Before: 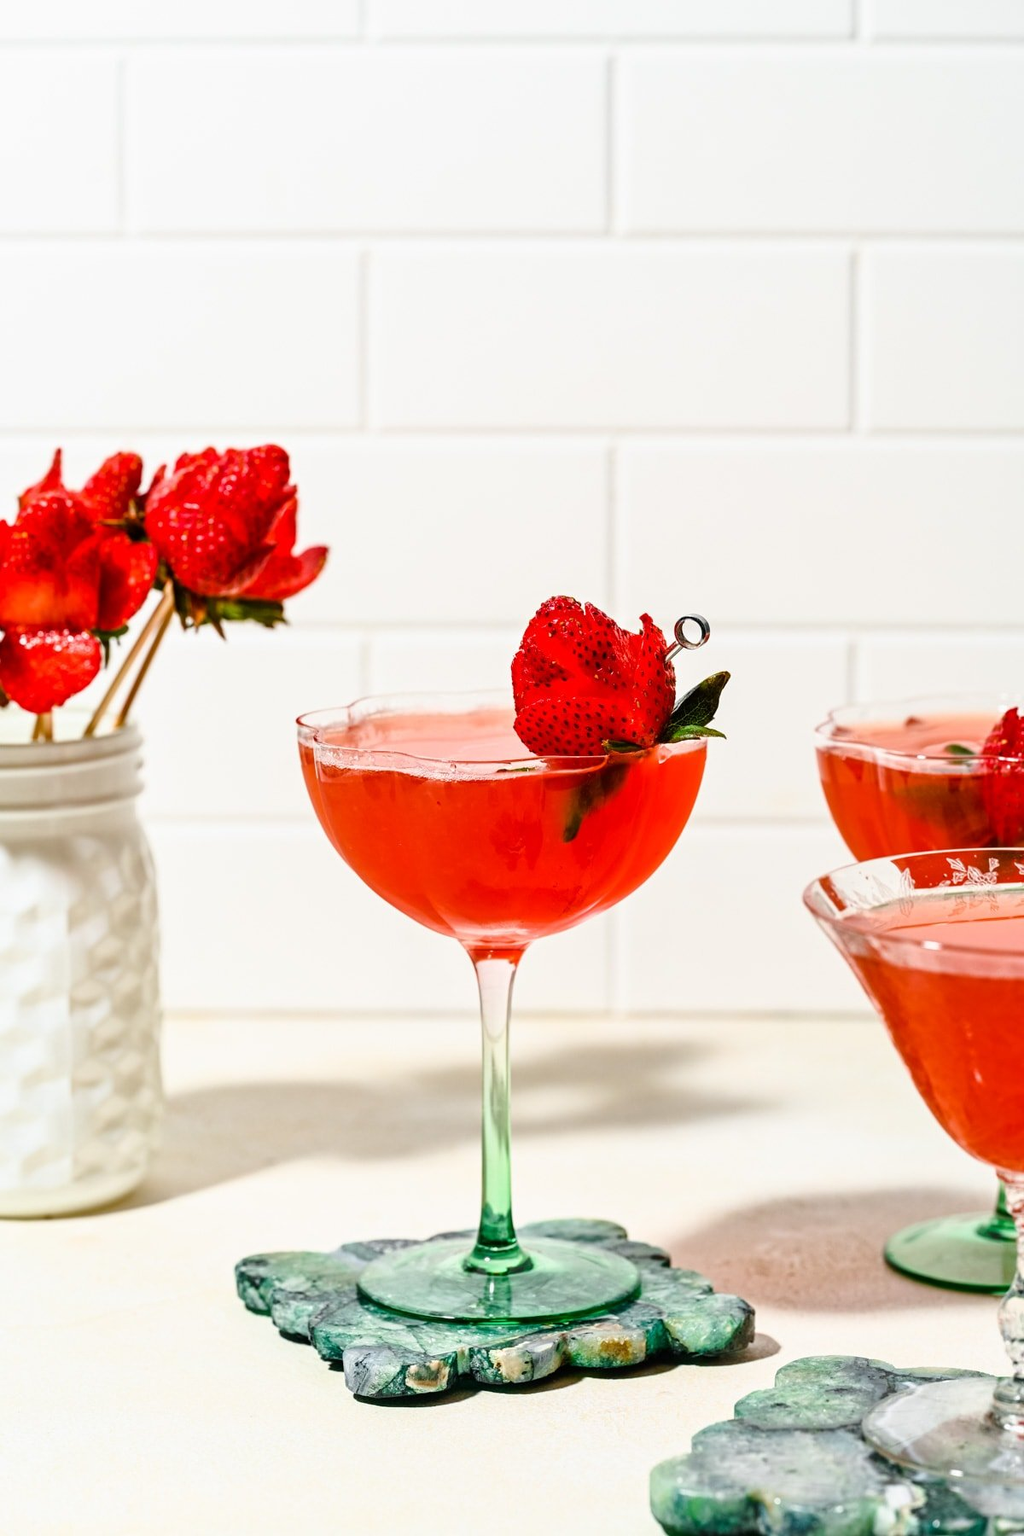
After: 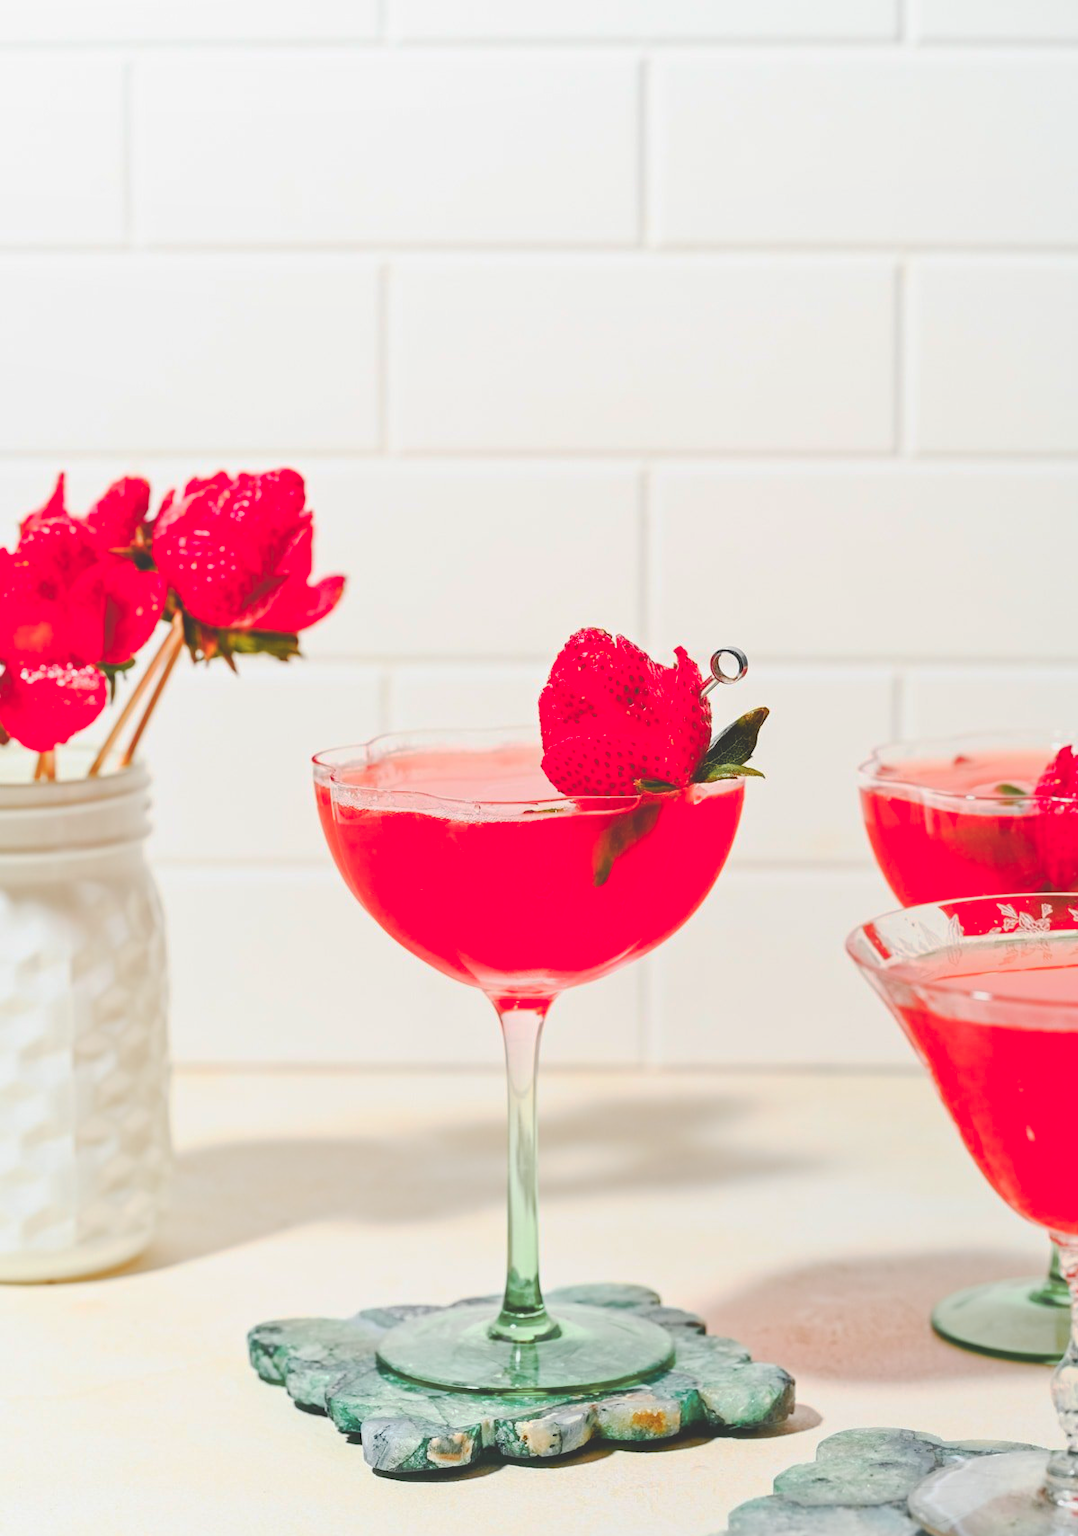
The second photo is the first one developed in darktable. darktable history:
tone curve: color space Lab, independent channels, preserve colors none
base curve: curves: ch0 [(0, 0) (0.235, 0.266) (0.503, 0.496) (0.786, 0.72) (1, 1)], preserve colors none
local contrast: detail 69%
crop and rotate: top 0.007%, bottom 5.024%
color zones: curves: ch1 [(0.263, 0.53) (0.376, 0.287) (0.487, 0.512) (0.748, 0.547) (1, 0.513)]; ch2 [(0.262, 0.45) (0.751, 0.477)]
